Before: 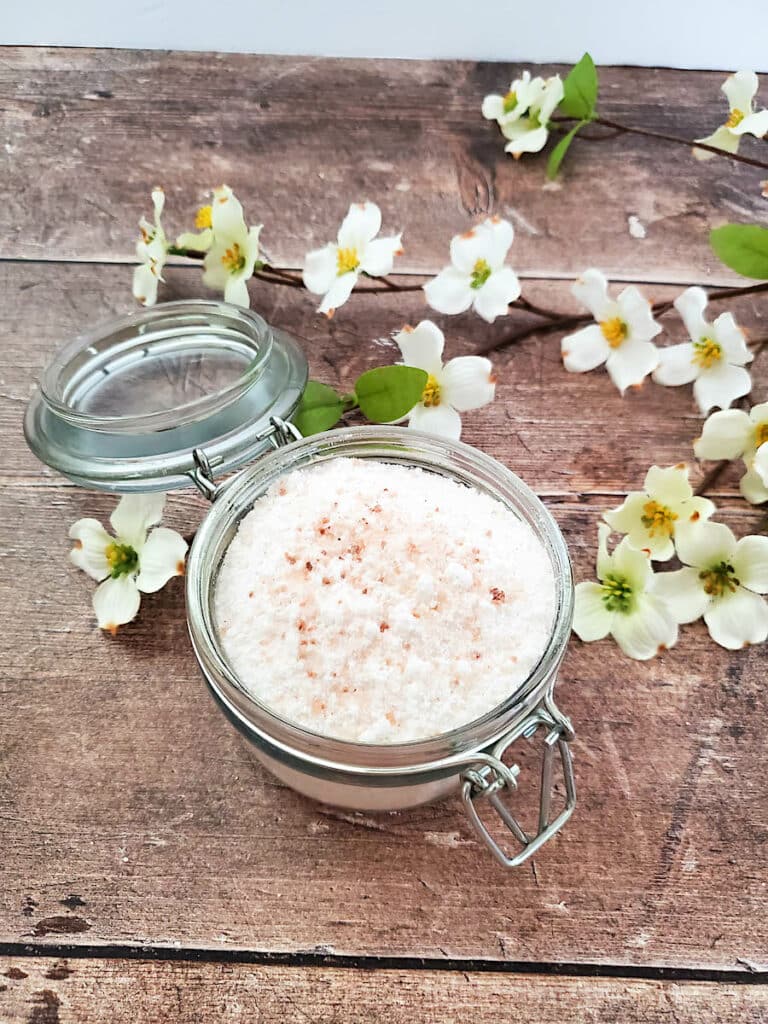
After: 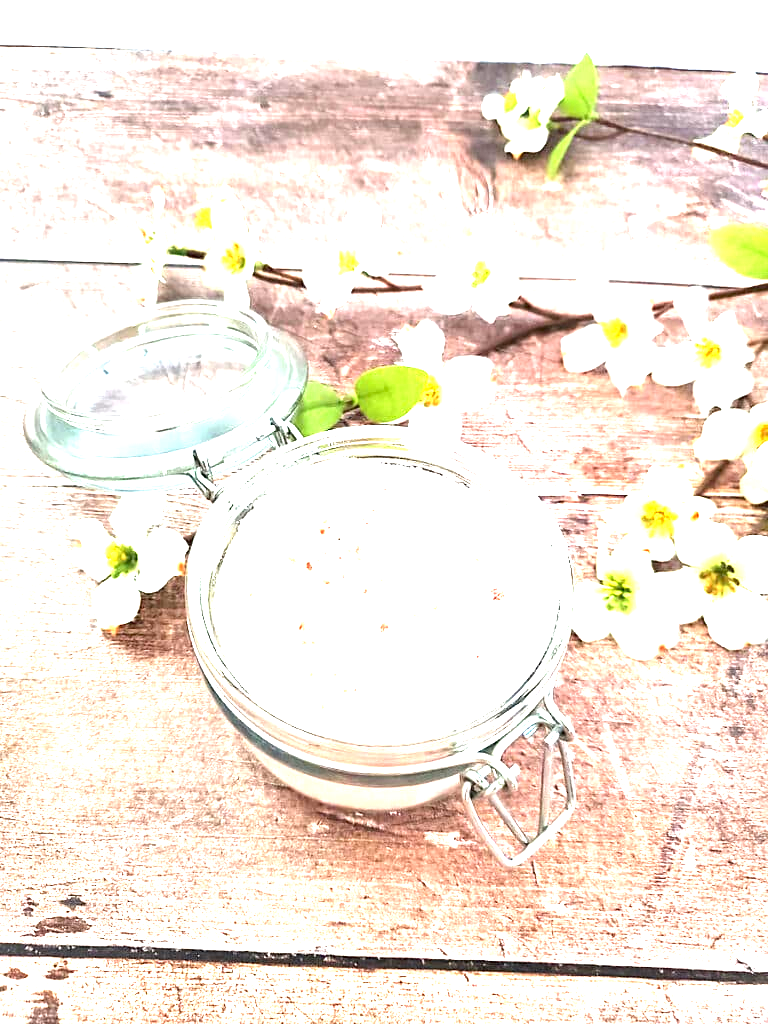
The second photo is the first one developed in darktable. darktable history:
tone equalizer: on, module defaults
exposure: exposure 2.203 EV, compensate highlight preservation false
